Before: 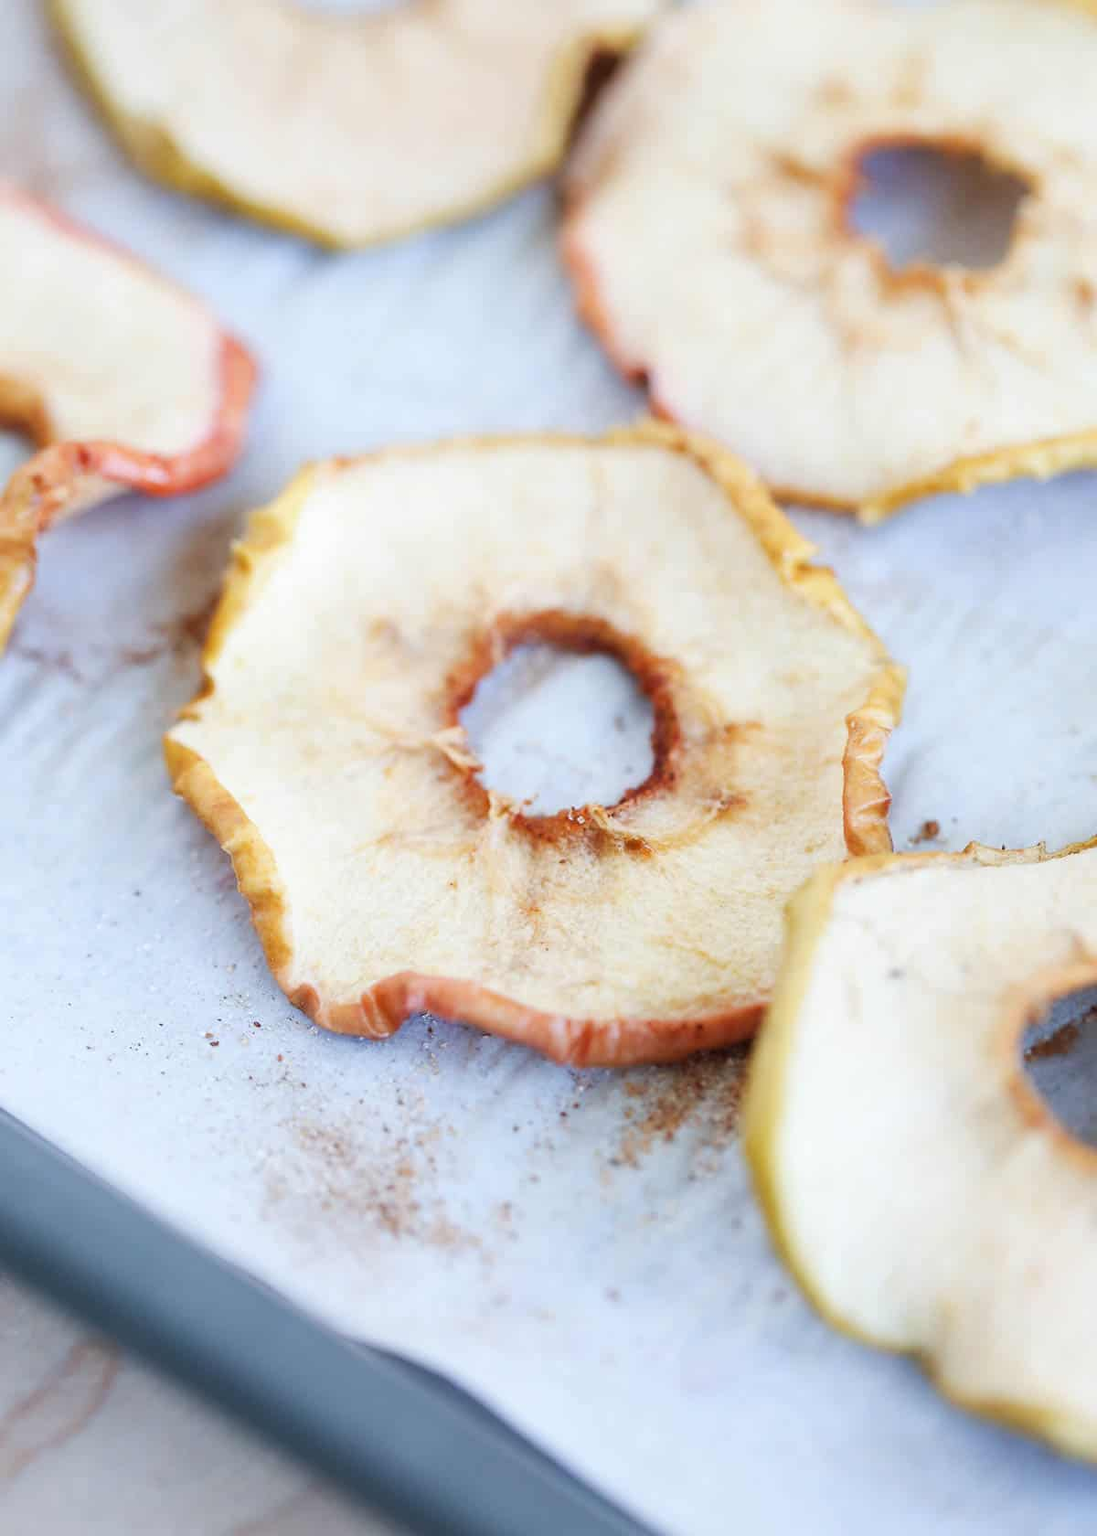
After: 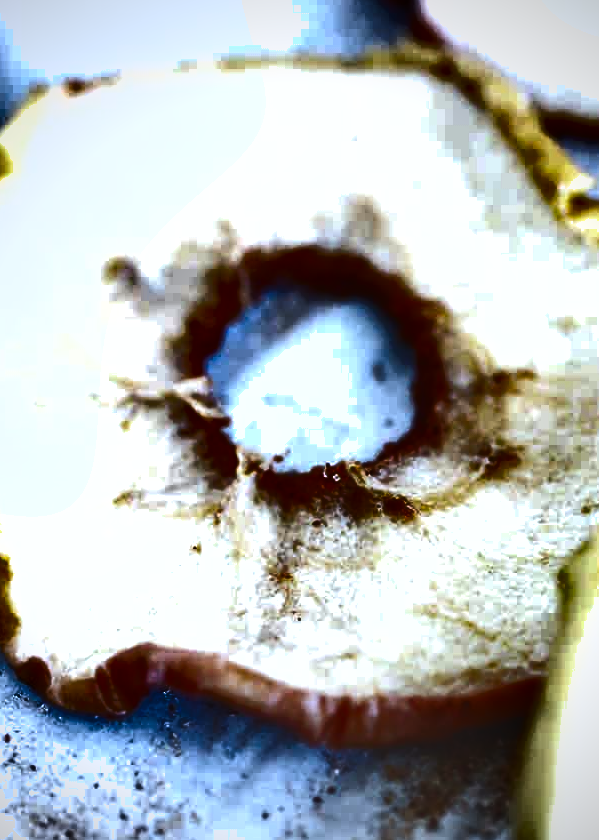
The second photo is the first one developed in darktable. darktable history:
shadows and highlights: shadows 20.91, highlights -82.73, soften with gaussian
crop: left 25%, top 25%, right 25%, bottom 25%
white balance: red 0.924, blue 1.095
vignetting: on, module defaults
contrast brightness saturation: saturation -0.1
exposure: black level correction -0.071, exposure 0.5 EV, compensate highlight preservation false
